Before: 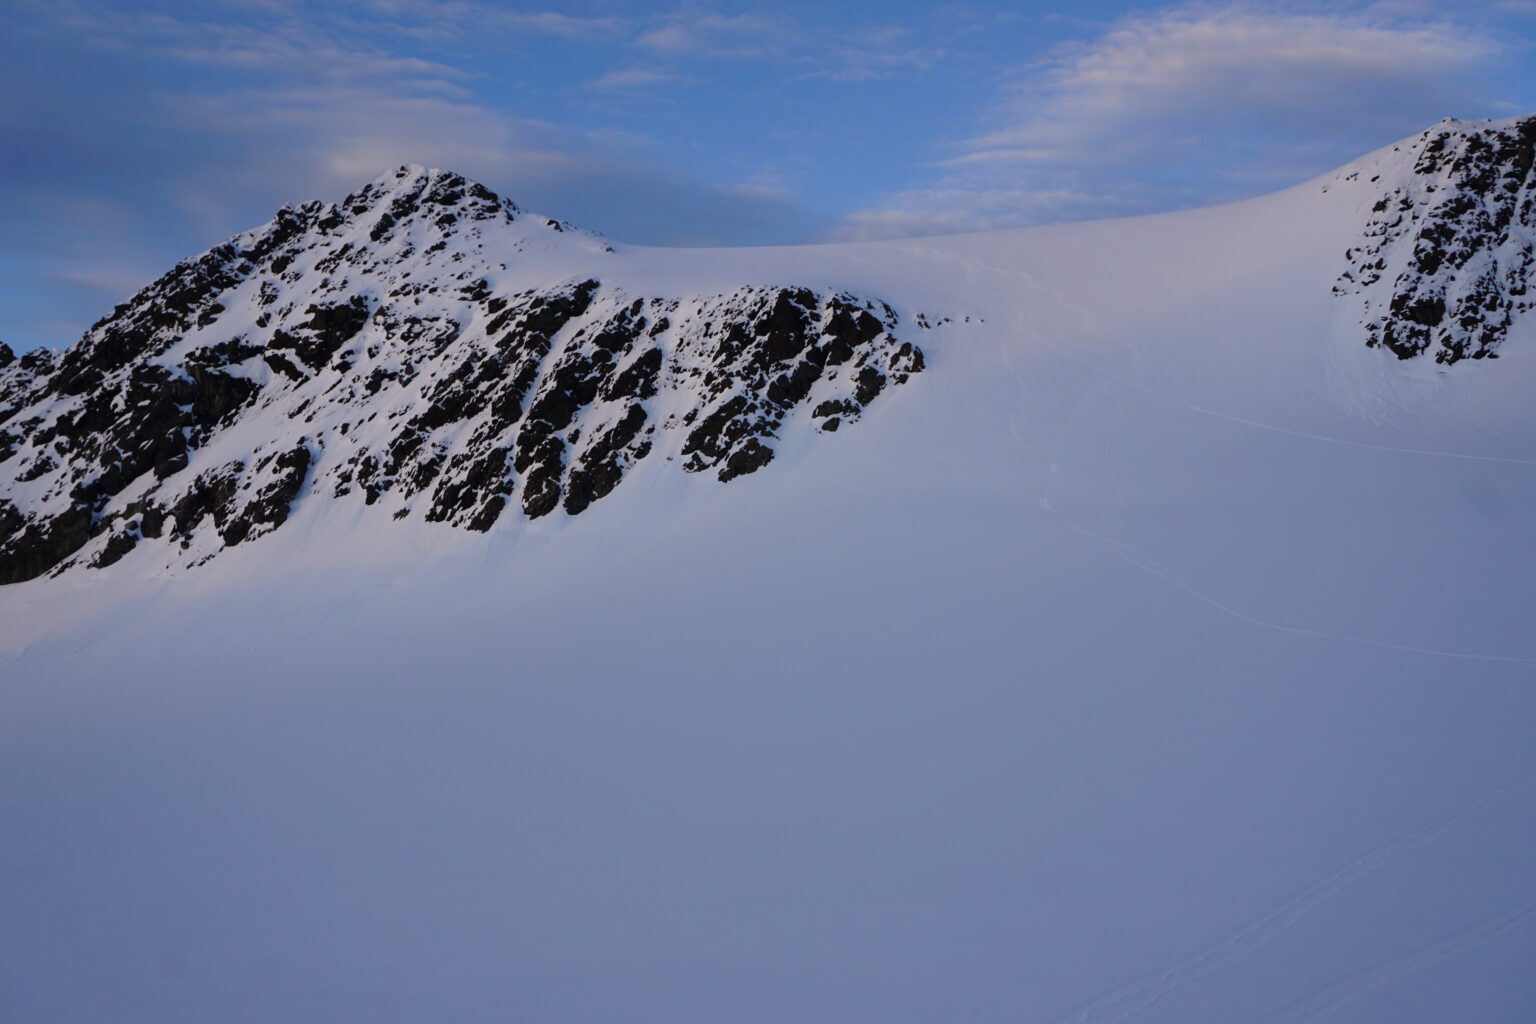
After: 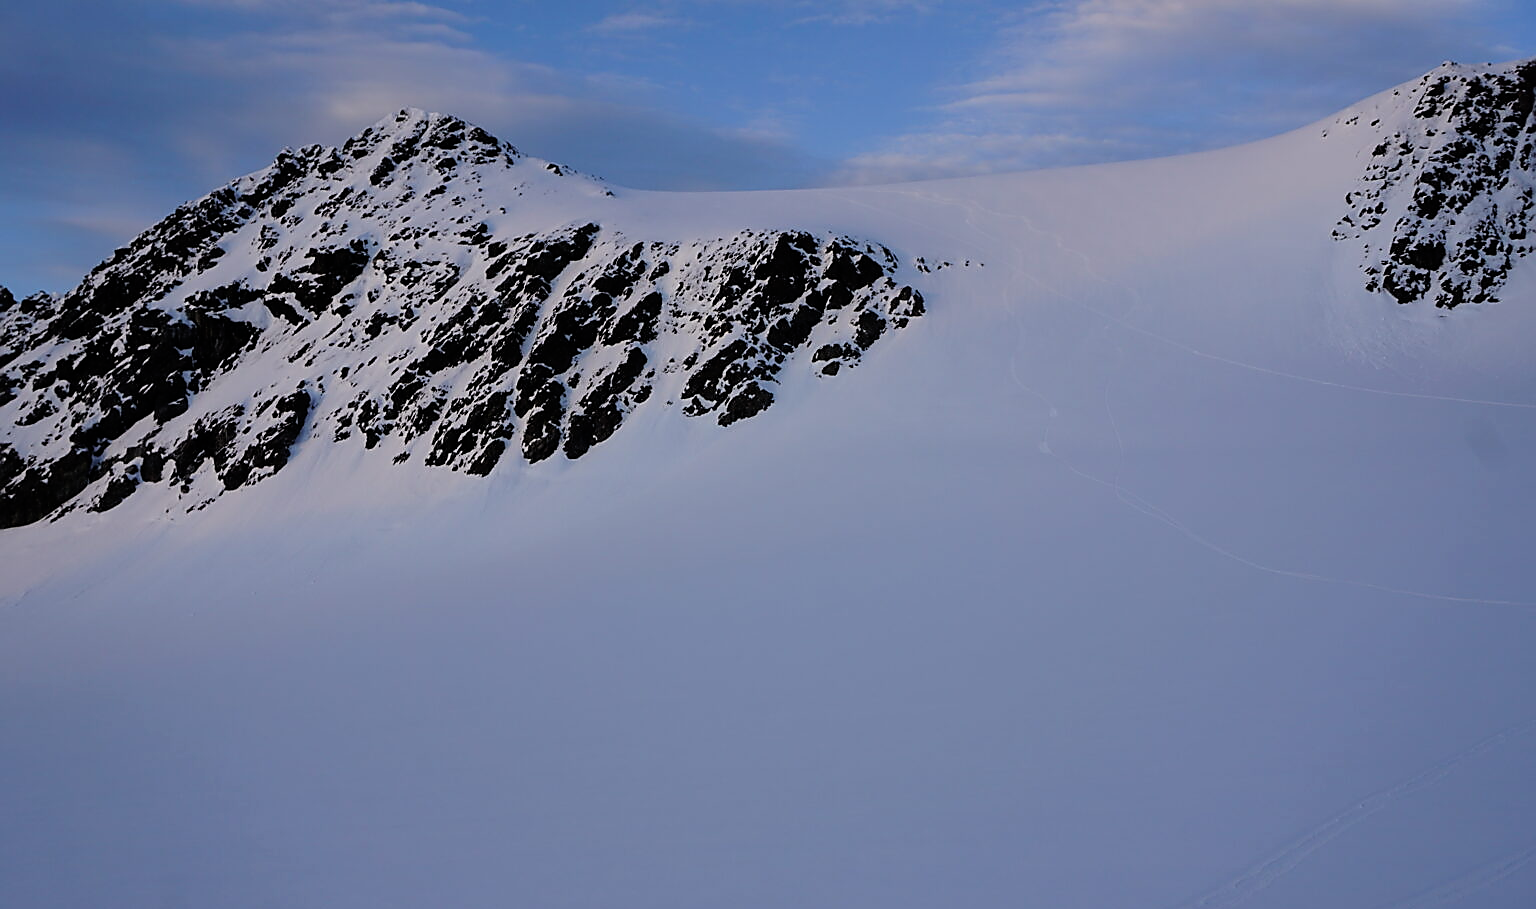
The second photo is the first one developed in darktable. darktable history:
crop and rotate: top 5.477%, bottom 5.664%
filmic rgb: middle gray luminance 18.38%, black relative exposure -11.48 EV, white relative exposure 2.59 EV, target black luminance 0%, hardness 8.45, latitude 98.3%, contrast 1.079, shadows ↔ highlights balance 0.657%
sharpen: radius 1.372, amount 1.263, threshold 0.814
